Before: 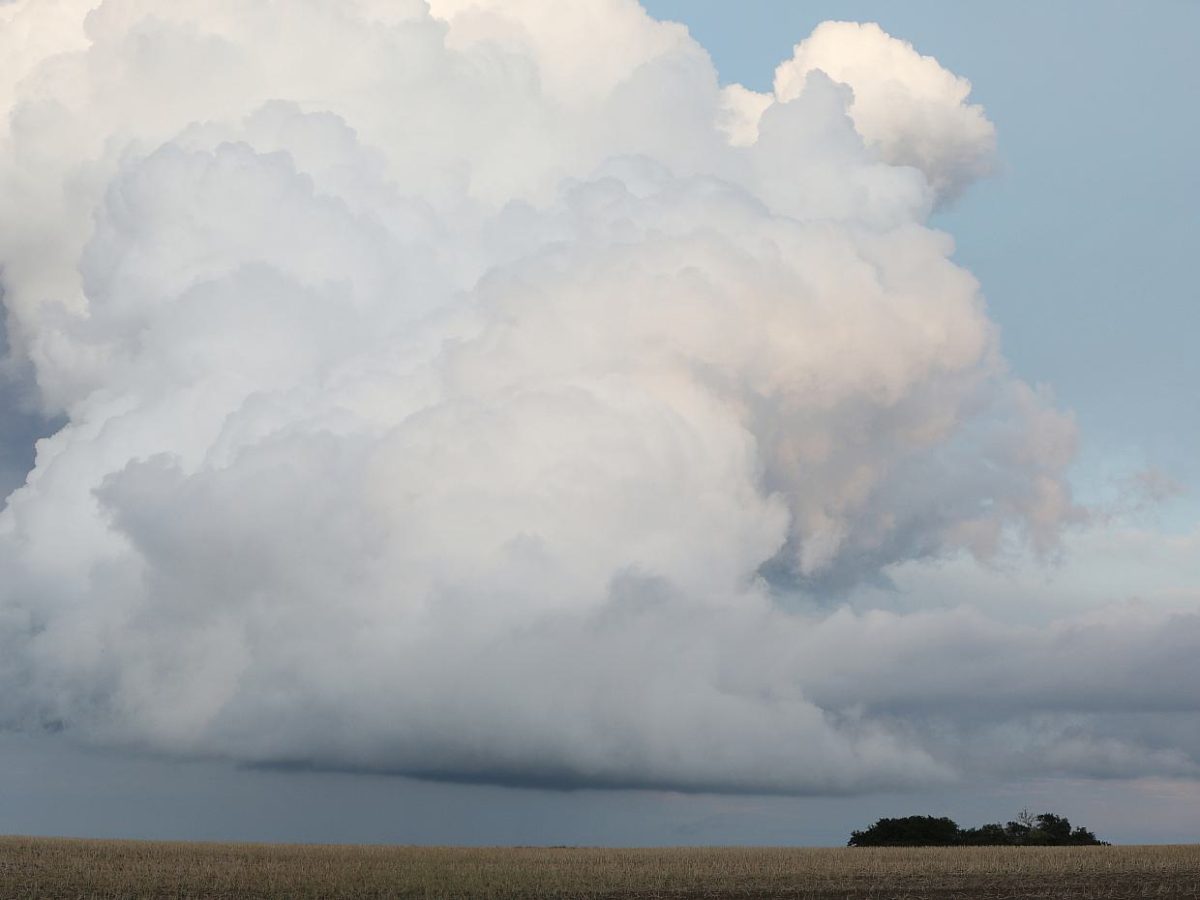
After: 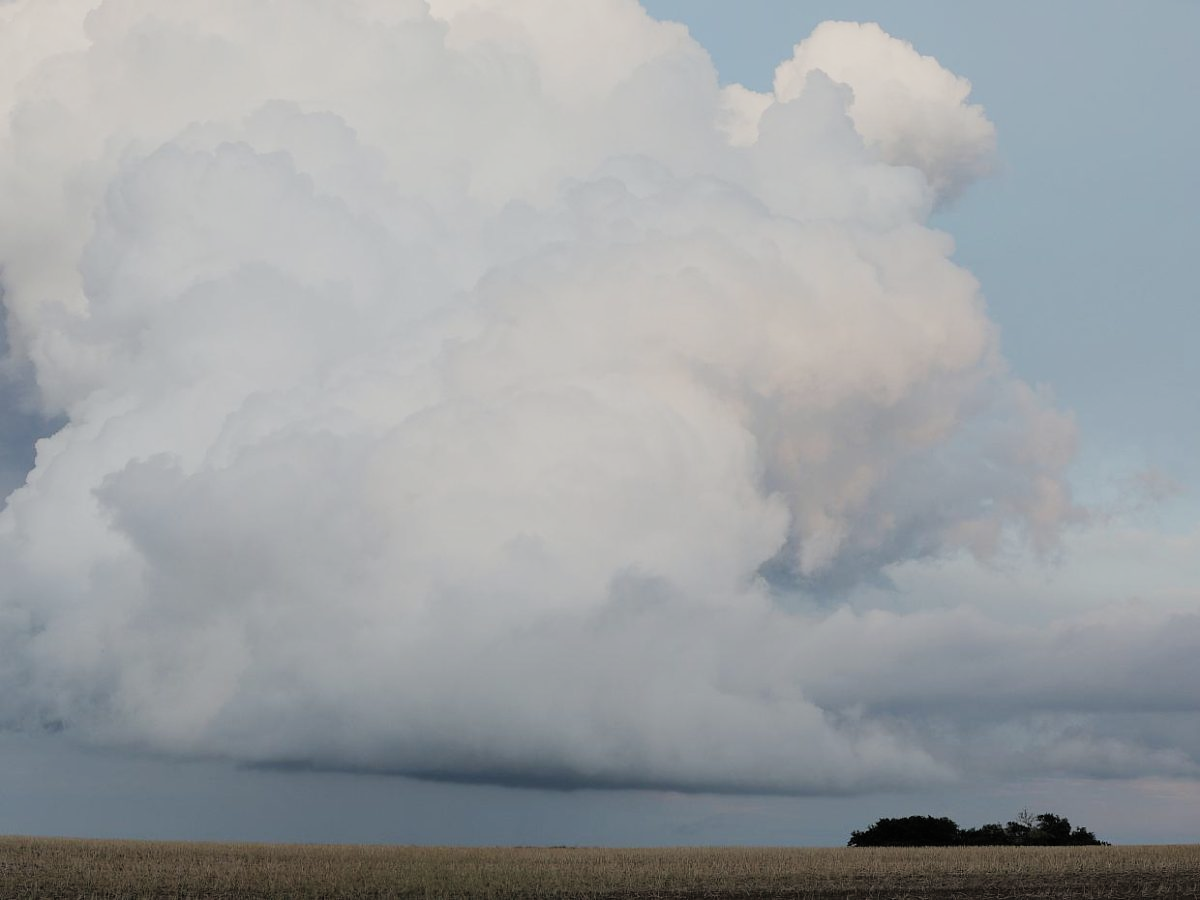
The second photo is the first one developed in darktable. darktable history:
filmic rgb: black relative exposure -8.01 EV, white relative exposure 4 EV, threshold 3 EV, hardness 4.16, add noise in highlights 0.1, color science v4 (2020), type of noise poissonian, enable highlight reconstruction true
